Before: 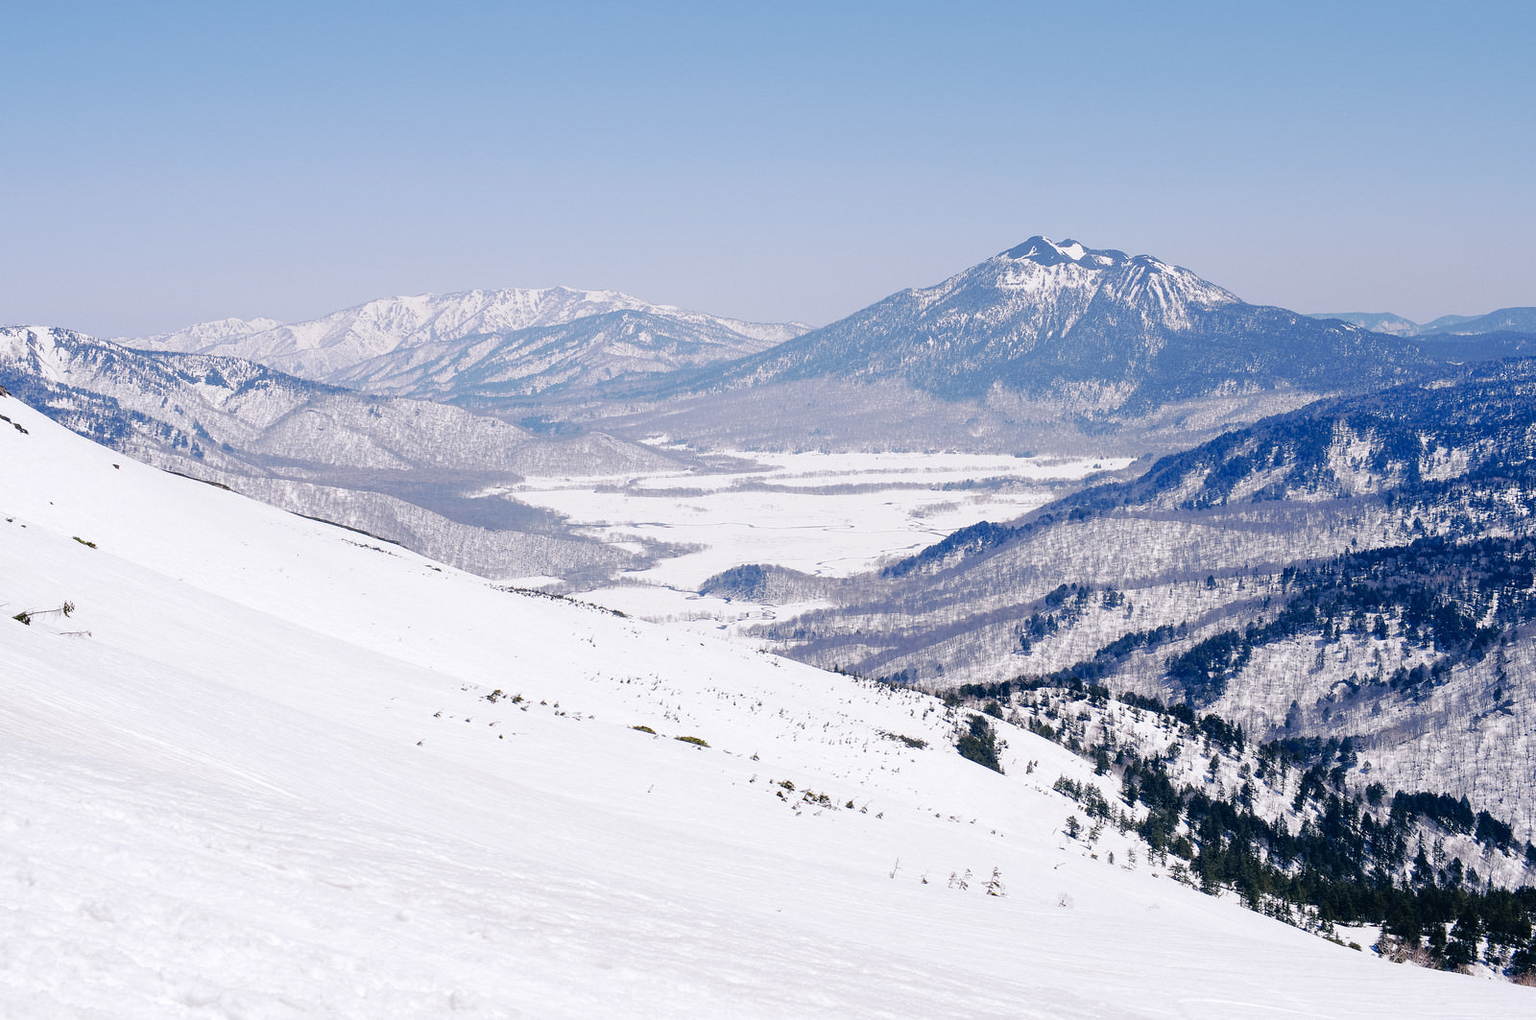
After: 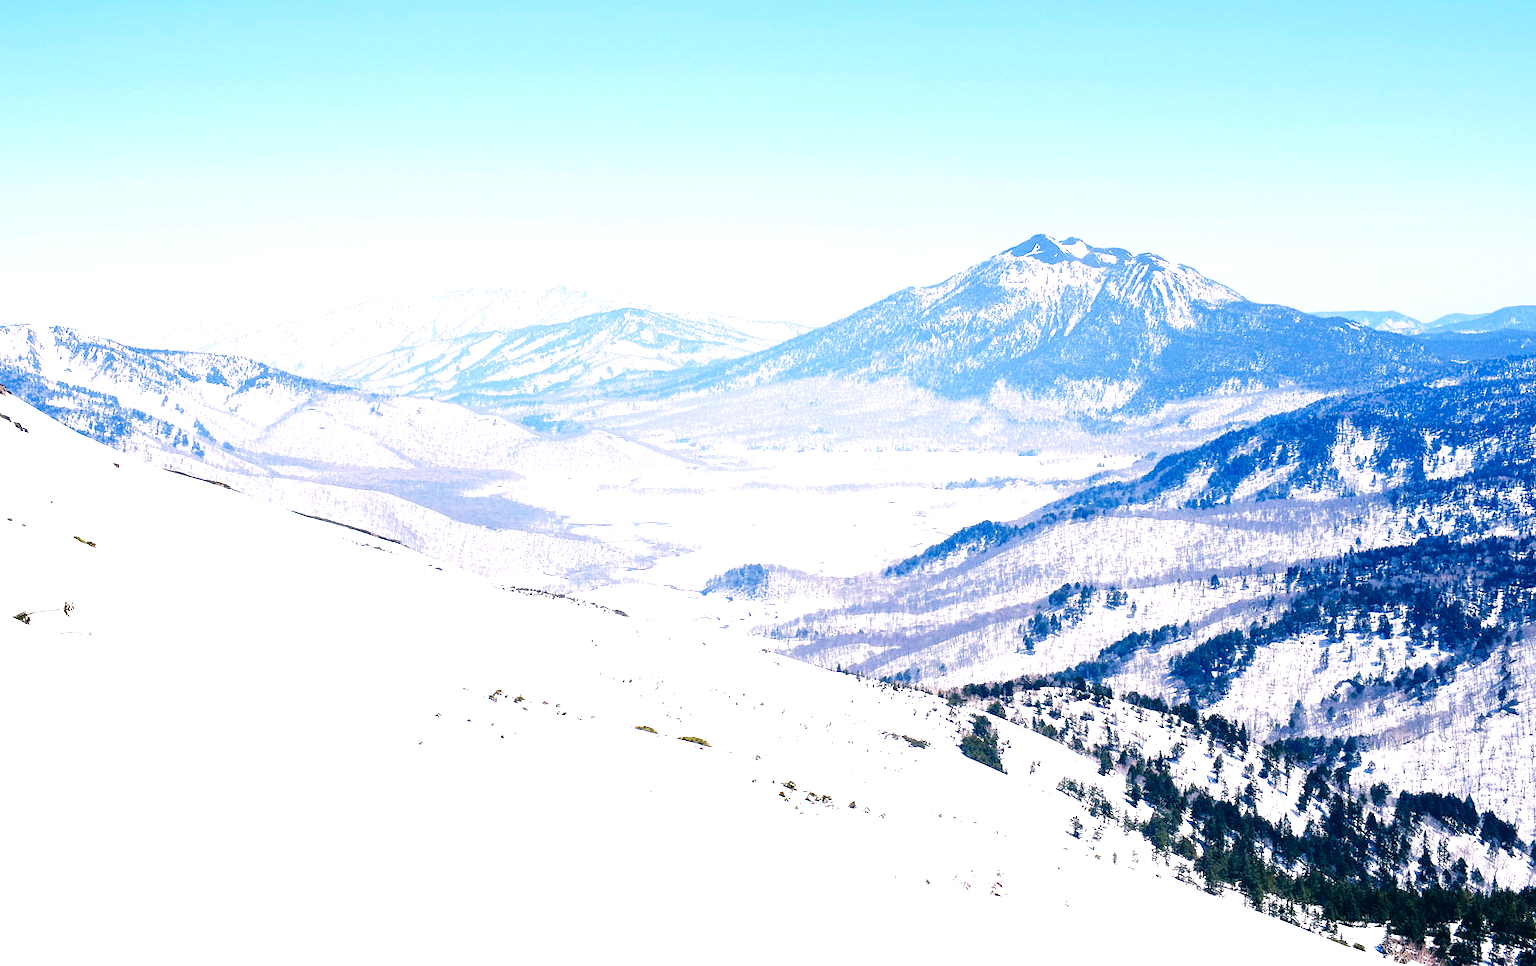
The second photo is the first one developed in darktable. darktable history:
exposure: black level correction 0, exposure 1.096 EV, compensate highlight preservation false
crop: top 0.356%, right 0.262%, bottom 5.102%
